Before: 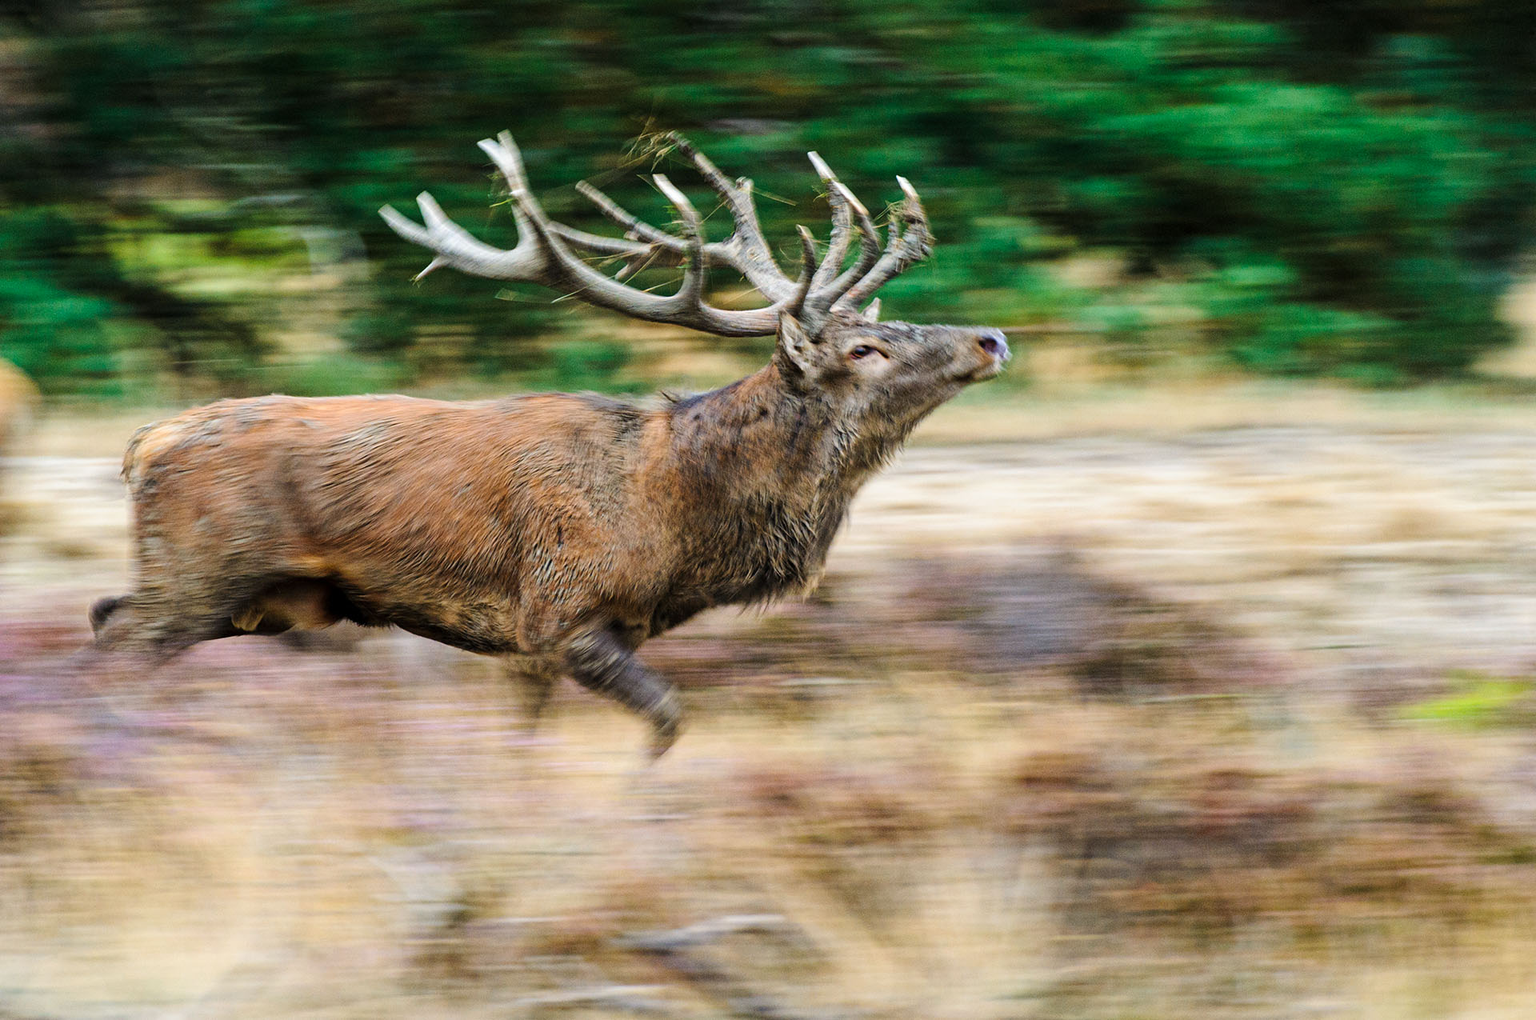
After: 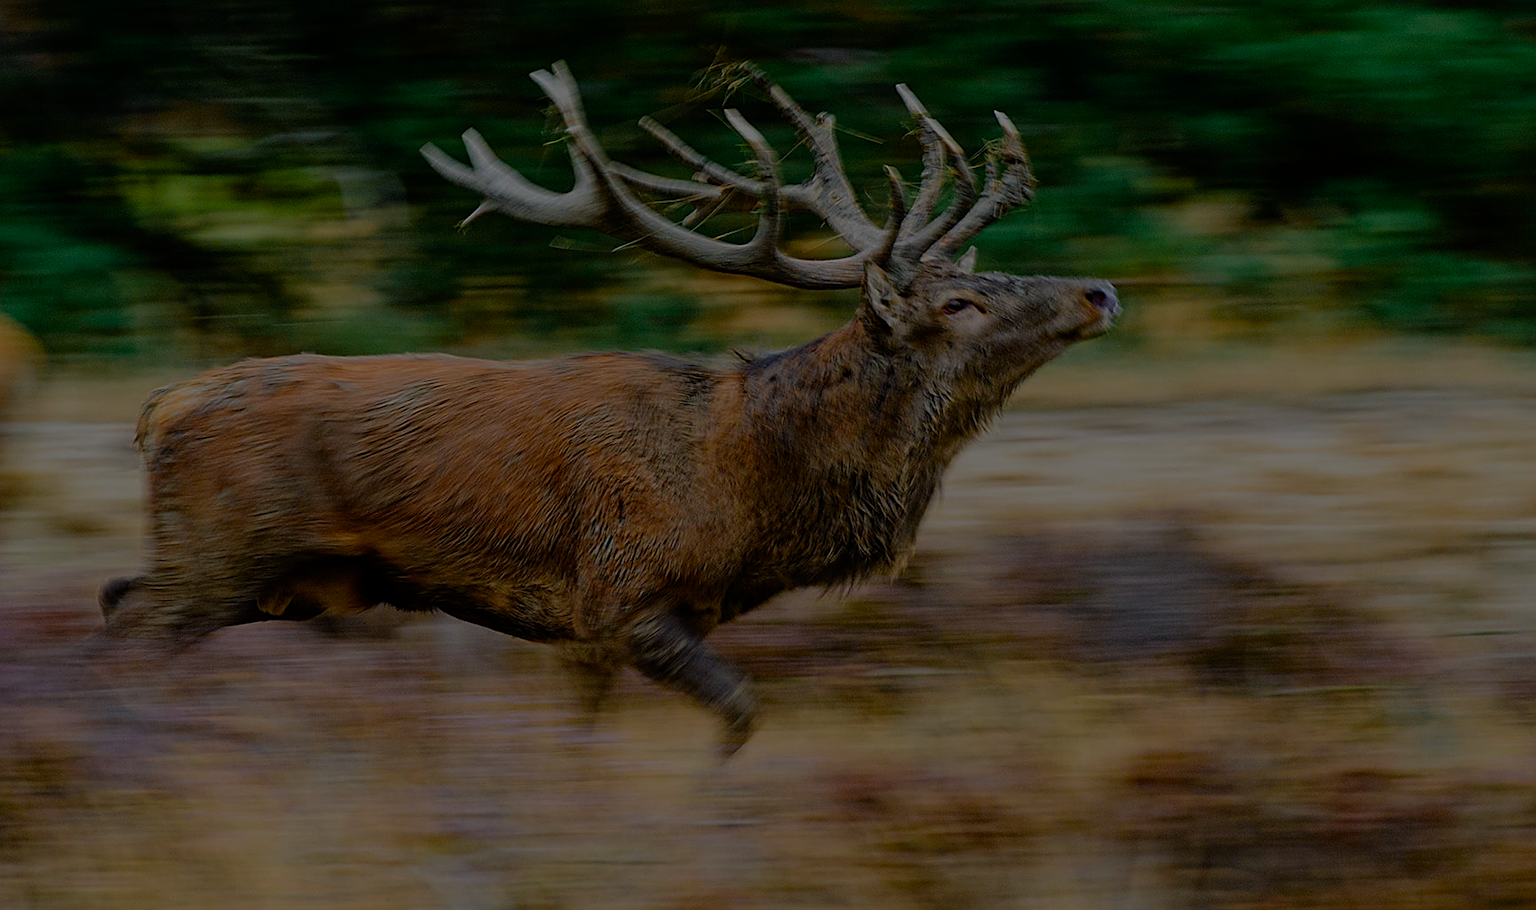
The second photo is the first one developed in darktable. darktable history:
color zones: curves: ch0 [(0.224, 0.526) (0.75, 0.5)]; ch1 [(0.055, 0.526) (0.224, 0.761) (0.377, 0.526) (0.75, 0.5)]
sharpen: on, module defaults
contrast brightness saturation: contrast 0.026, brightness -0.044
exposure: exposure -2.384 EV, compensate highlight preservation false
crop: top 7.463%, right 9.823%, bottom 12.038%
